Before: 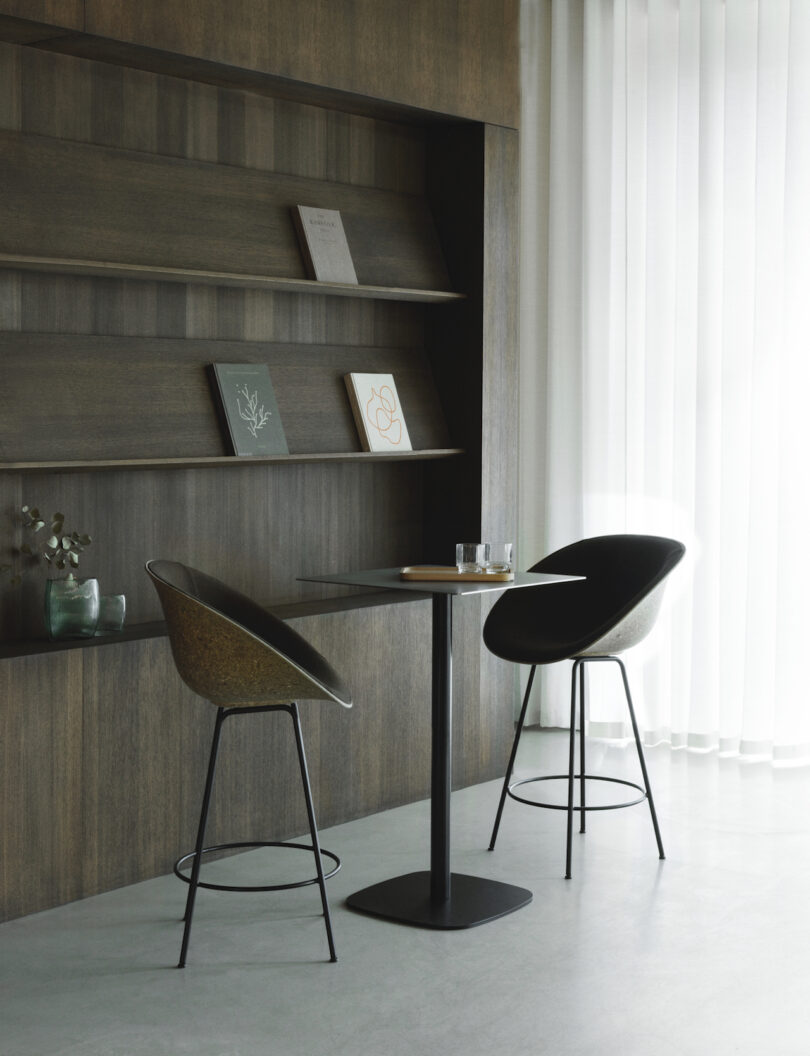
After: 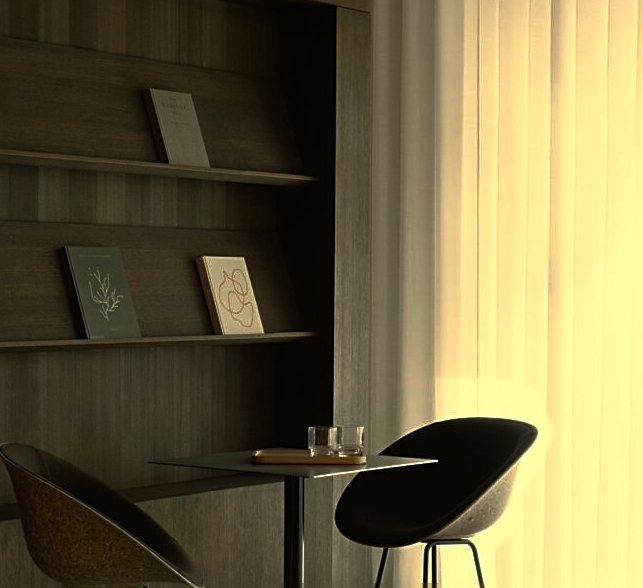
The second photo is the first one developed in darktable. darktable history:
base curve: curves: ch0 [(0, 0) (0.595, 0.418) (1, 1)], preserve colors none
white balance: red 1.08, blue 0.791
rgb curve: curves: ch0 [(0, 0) (0.415, 0.237) (1, 1)]
sharpen: on, module defaults
crop: left 18.38%, top 11.092%, right 2.134%, bottom 33.217%
